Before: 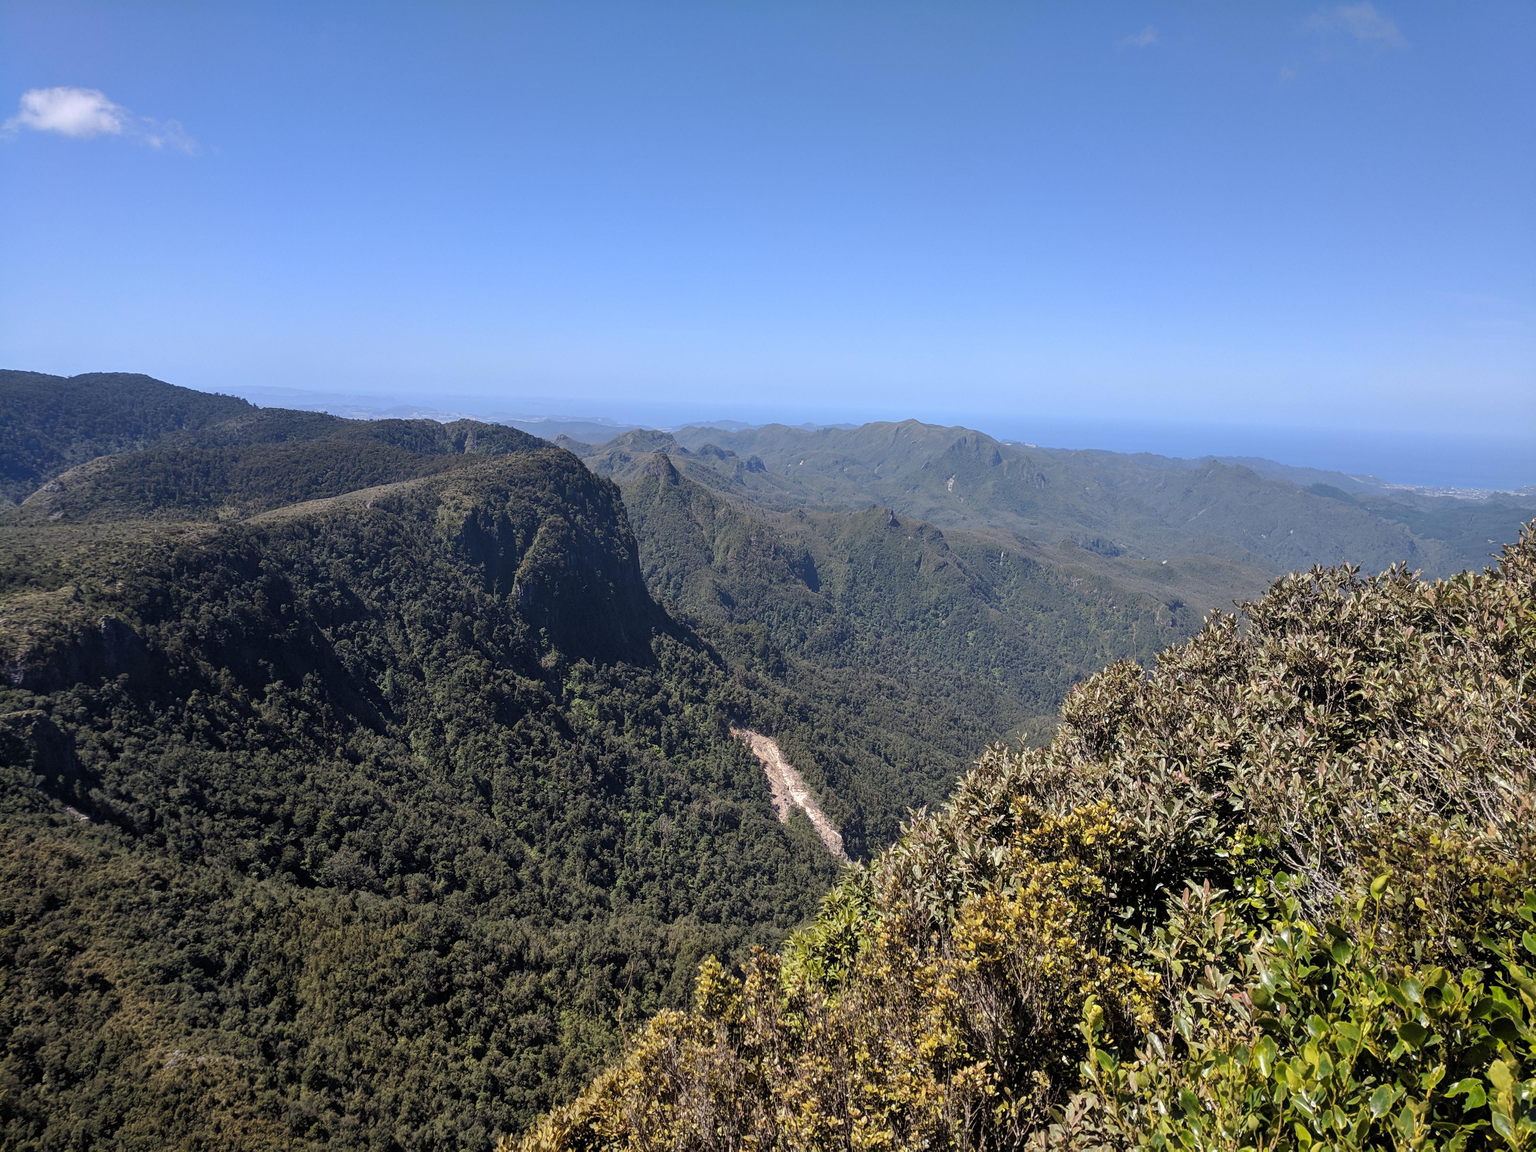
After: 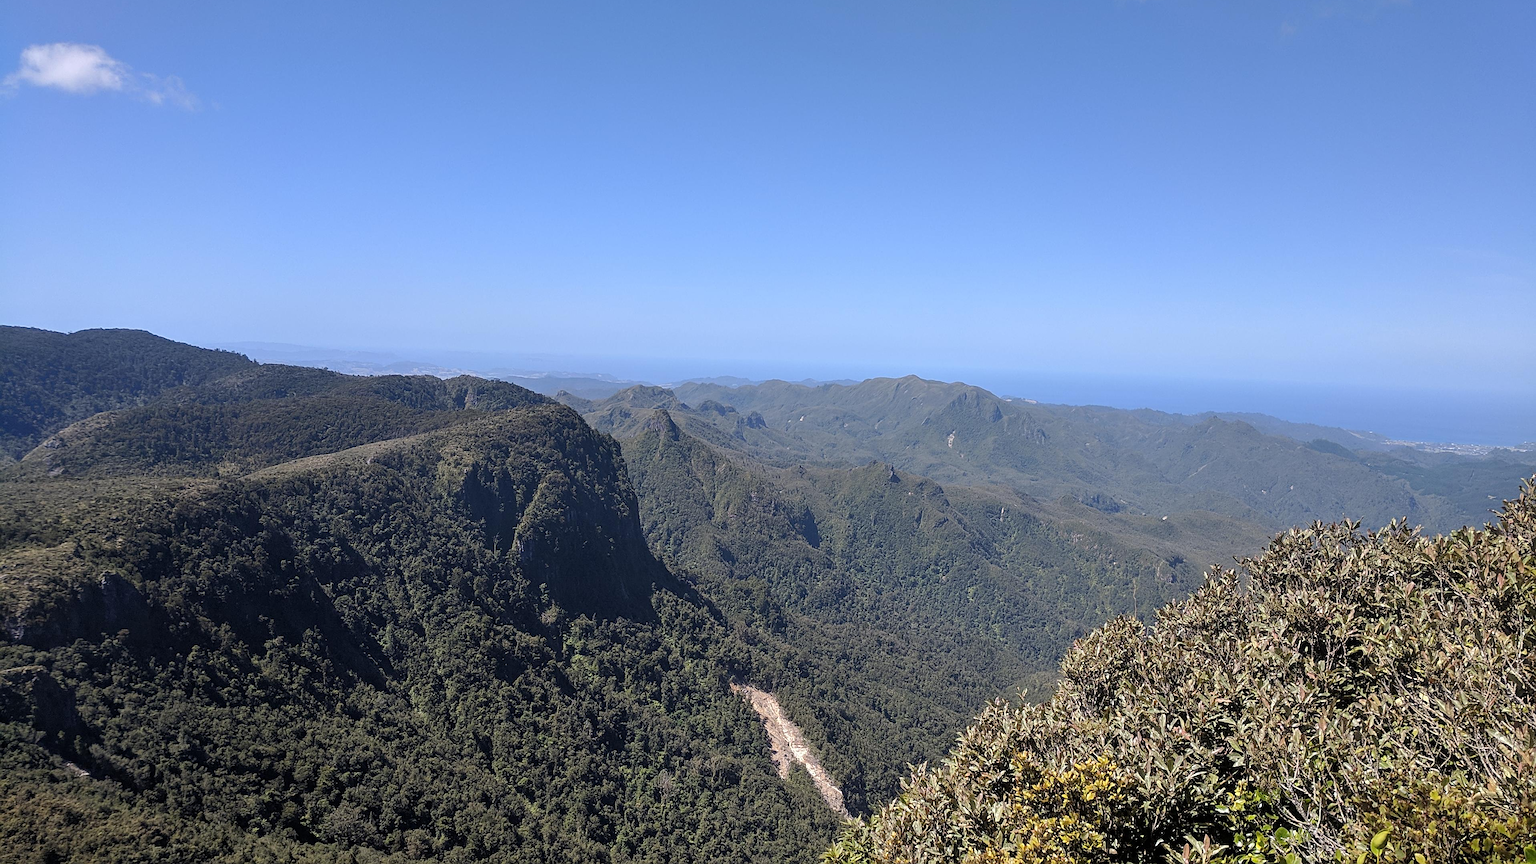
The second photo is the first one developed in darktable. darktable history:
sharpen: on, module defaults
crop: top 3.857%, bottom 21.132%
